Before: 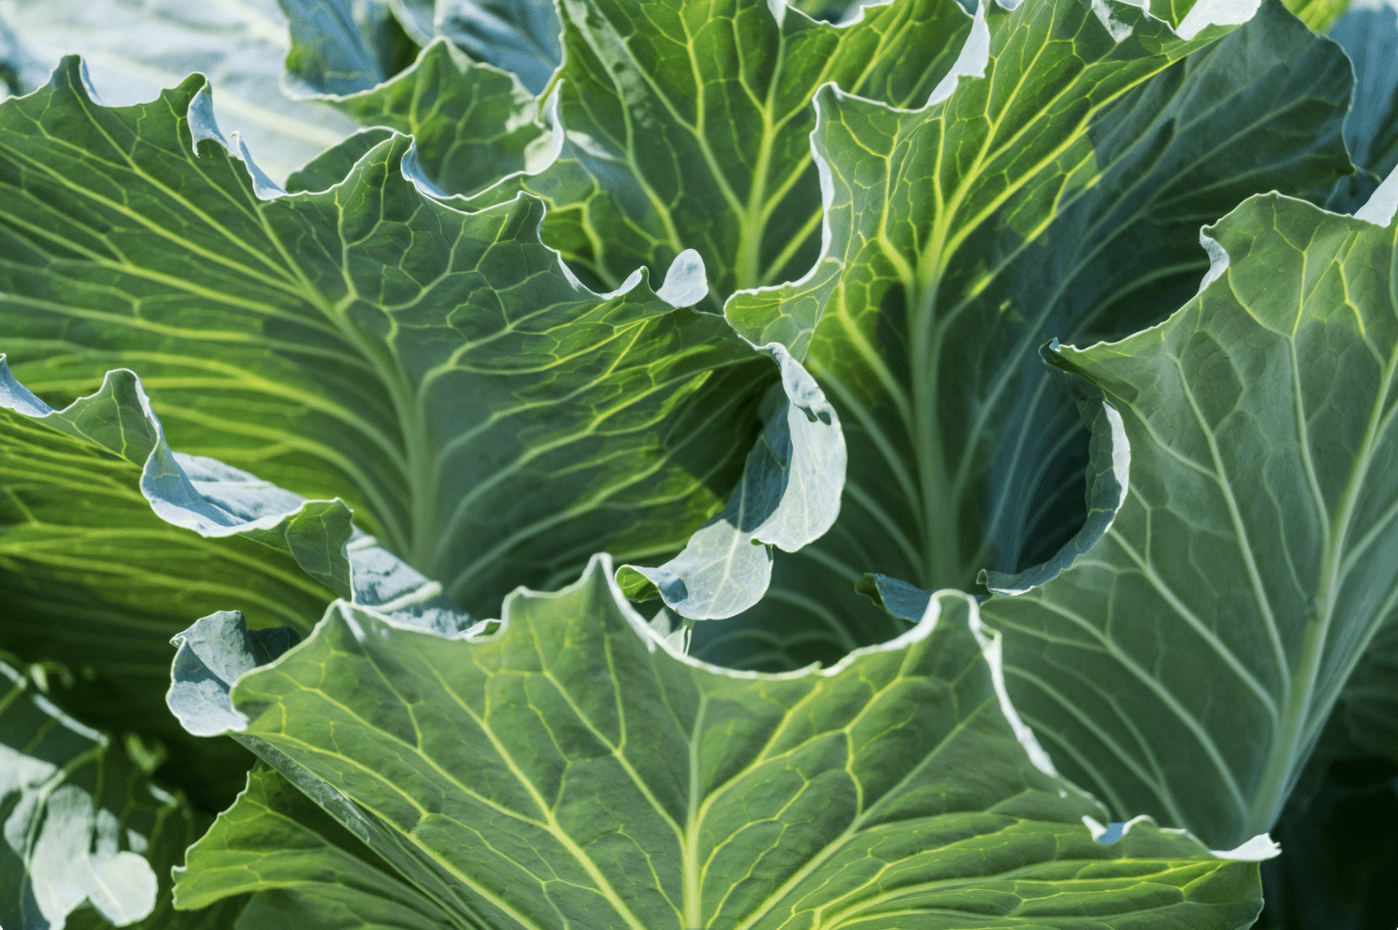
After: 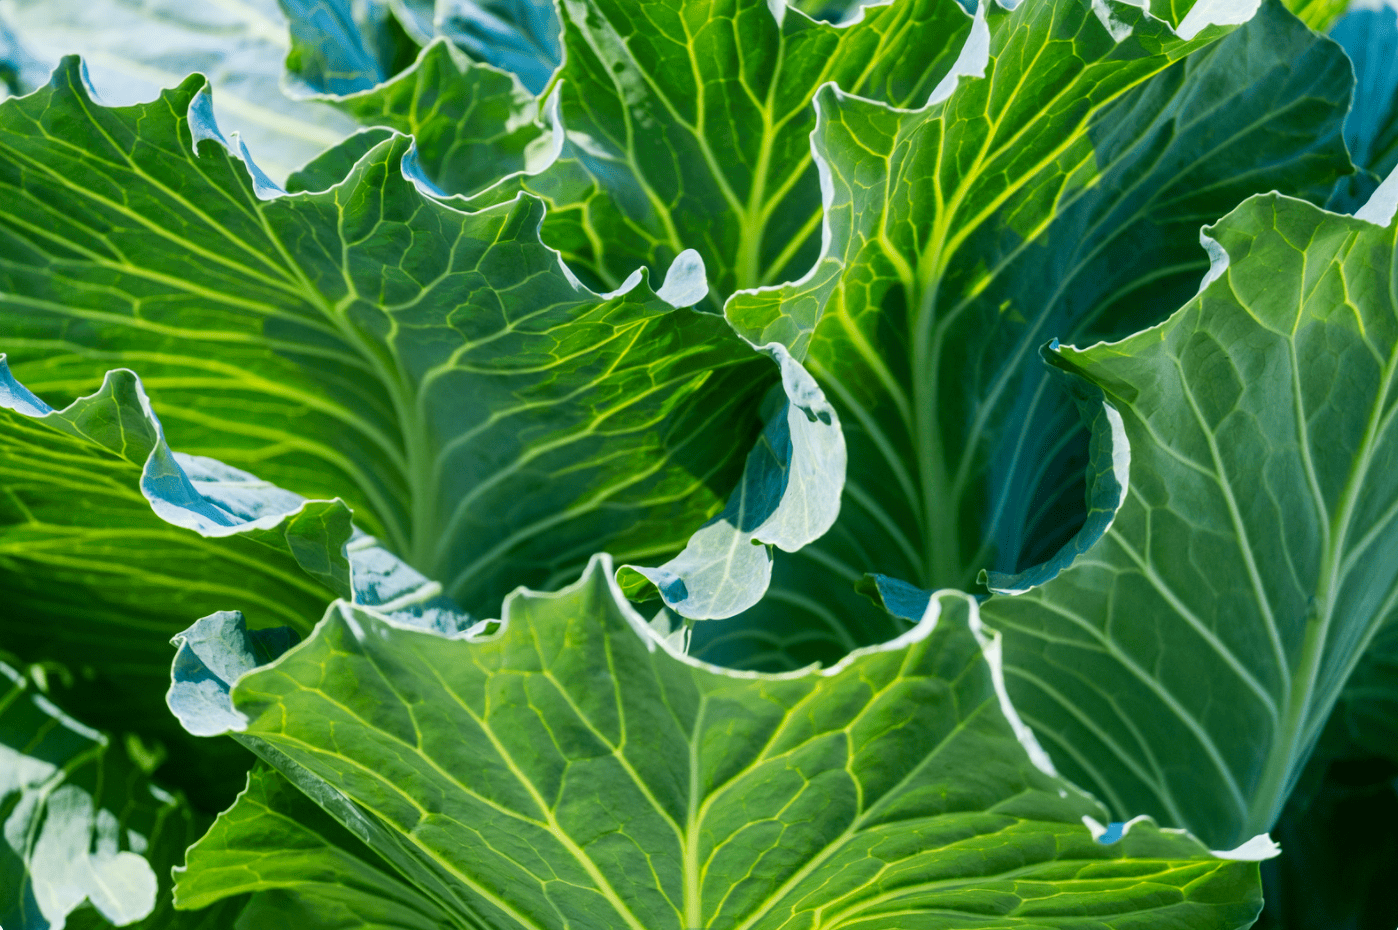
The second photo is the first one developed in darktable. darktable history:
color balance rgb: perceptual saturation grading › global saturation -0.027%, perceptual saturation grading › highlights -15.628%, perceptual saturation grading › shadows 24.135%, global vibrance 20%
contrast brightness saturation: saturation 0.488
